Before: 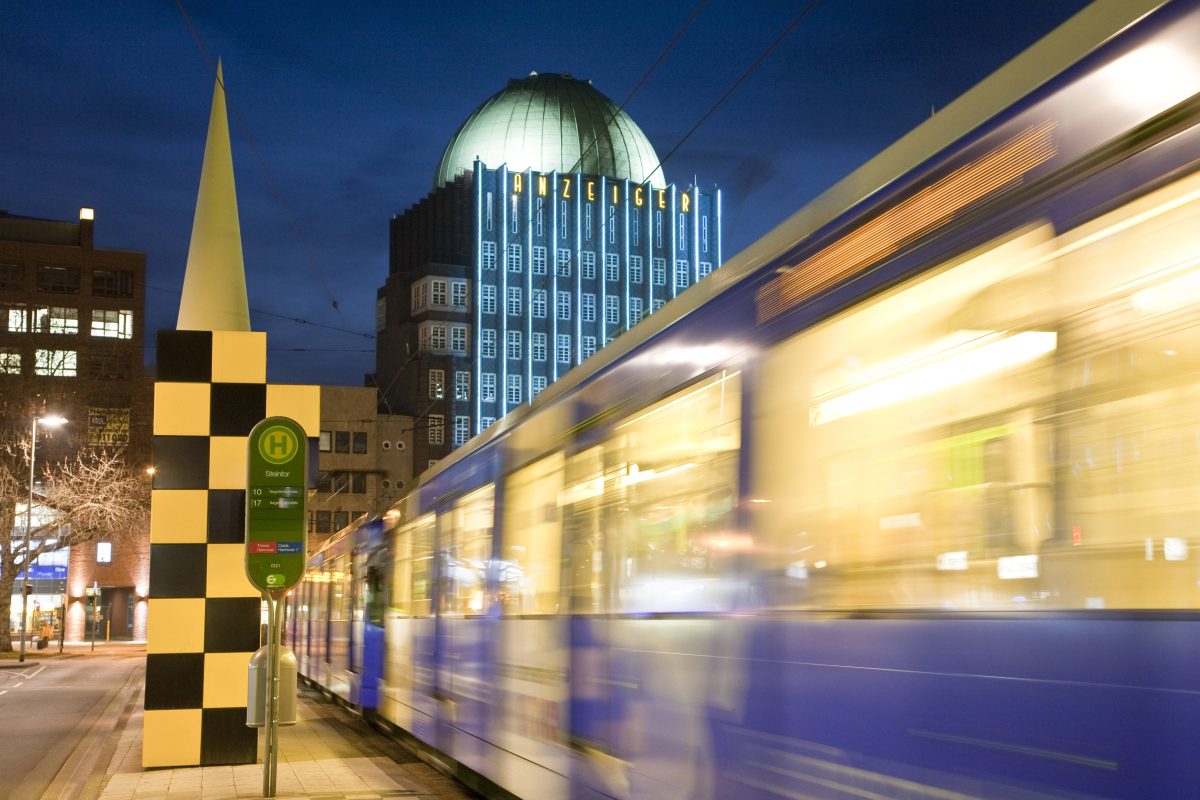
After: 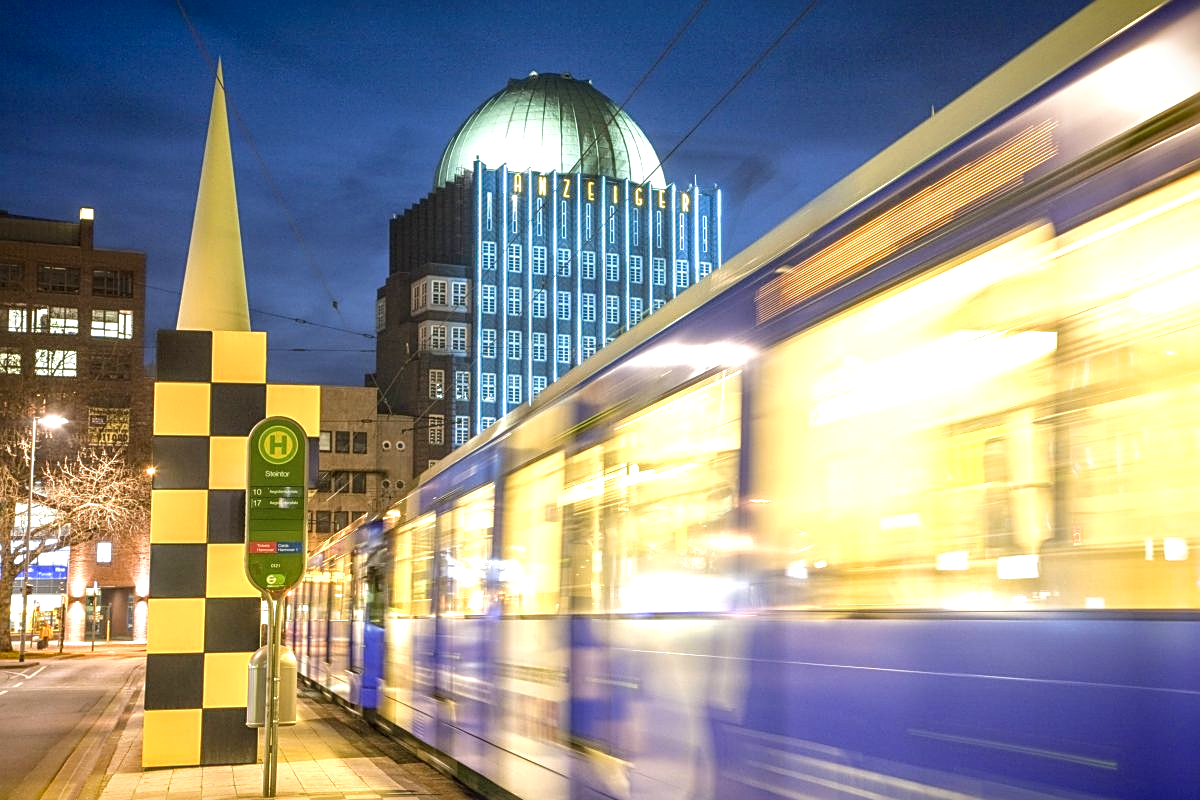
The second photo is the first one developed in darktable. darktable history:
local contrast: highlights 0%, shadows 0%, detail 133%
vignetting: fall-off start 88.53%, fall-off radius 44.2%, saturation 0.376, width/height ratio 1.161
exposure: exposure 0.77 EV, compensate highlight preservation false
sharpen: on, module defaults
